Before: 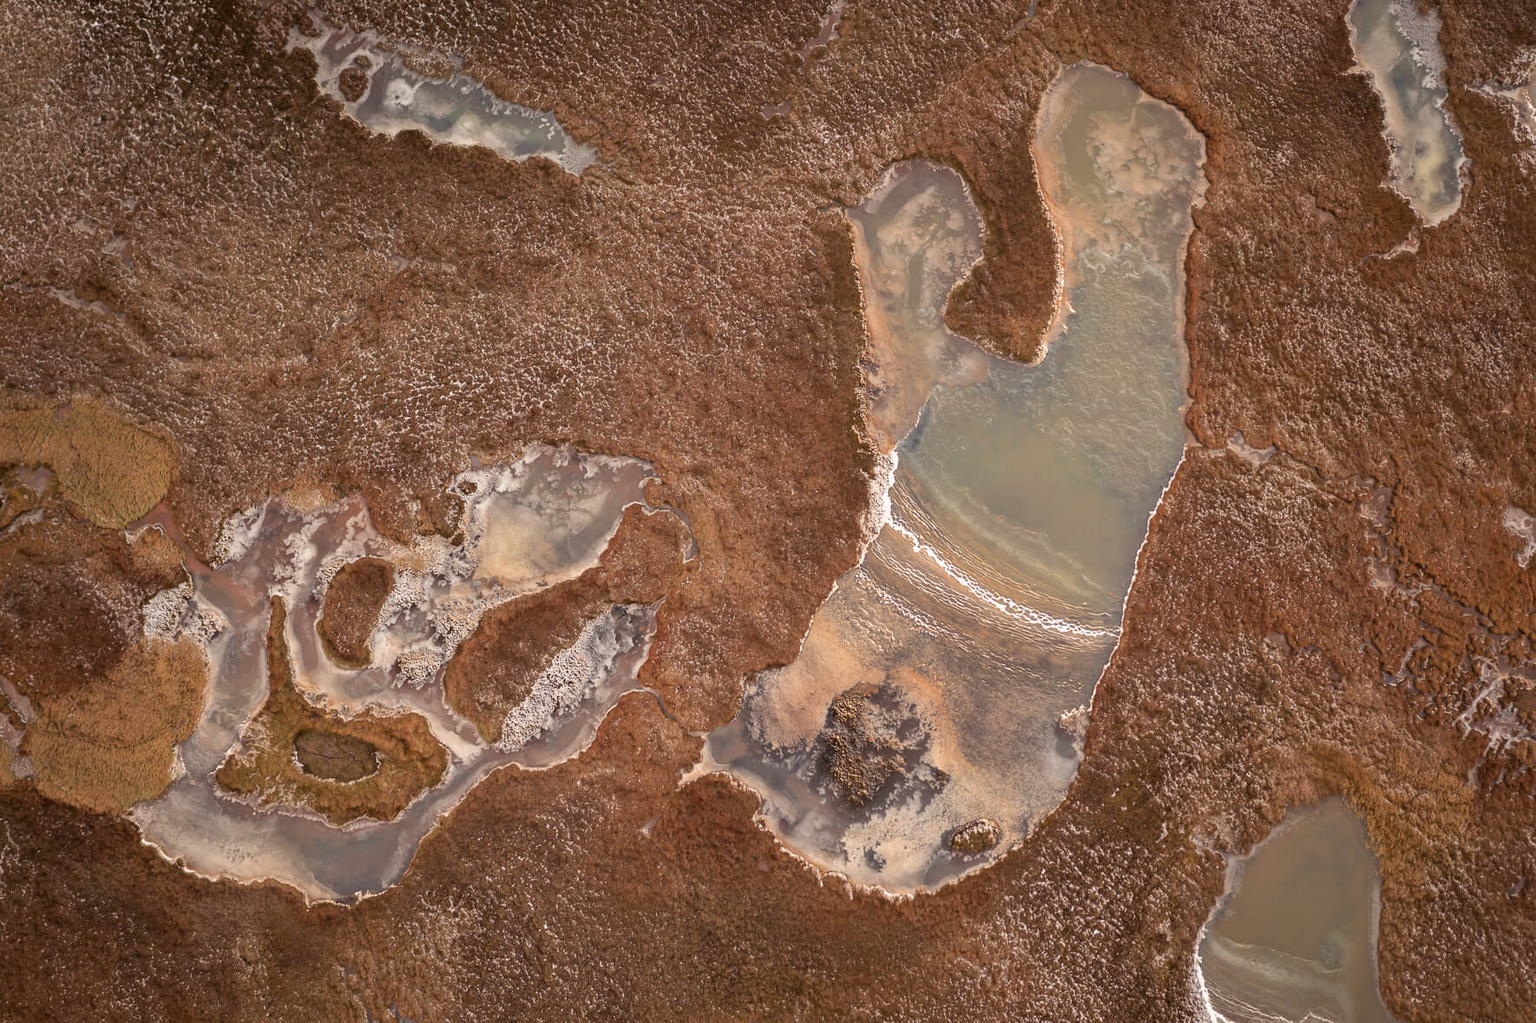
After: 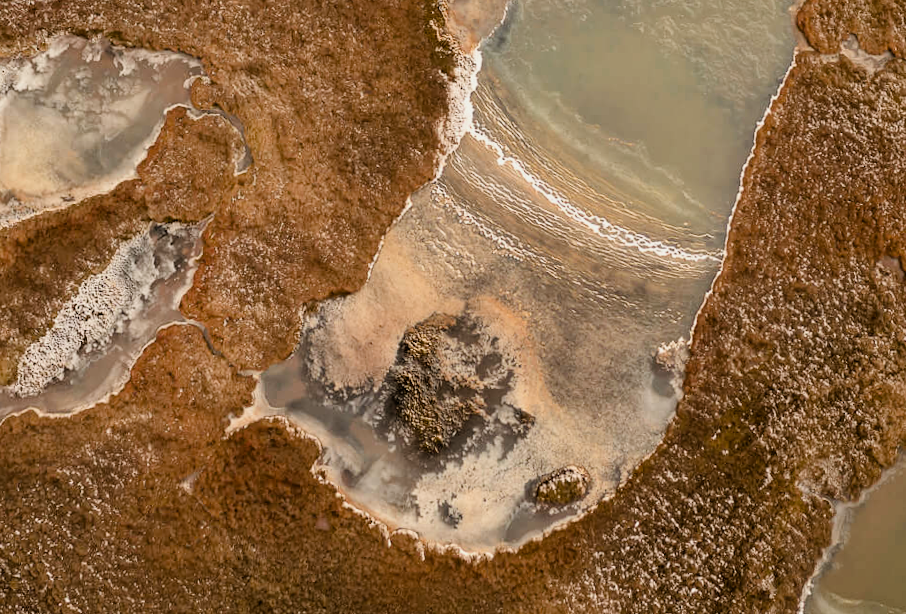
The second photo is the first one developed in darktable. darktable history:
crop: left 34.479%, top 38.822%, right 13.718%, bottom 5.172%
rotate and perspective: rotation 0.679°, lens shift (horizontal) 0.136, crop left 0.009, crop right 0.991, crop top 0.078, crop bottom 0.95
filmic rgb: black relative exposure -4 EV, white relative exposure 3 EV, hardness 3.02, contrast 1.4
color balance: mode lift, gamma, gain (sRGB), lift [1.04, 1, 1, 0.97], gamma [1.01, 1, 1, 0.97], gain [0.96, 1, 1, 0.97]
color balance rgb: perceptual saturation grading › global saturation 20%, perceptual saturation grading › highlights -25%, perceptual saturation grading › shadows 25%
